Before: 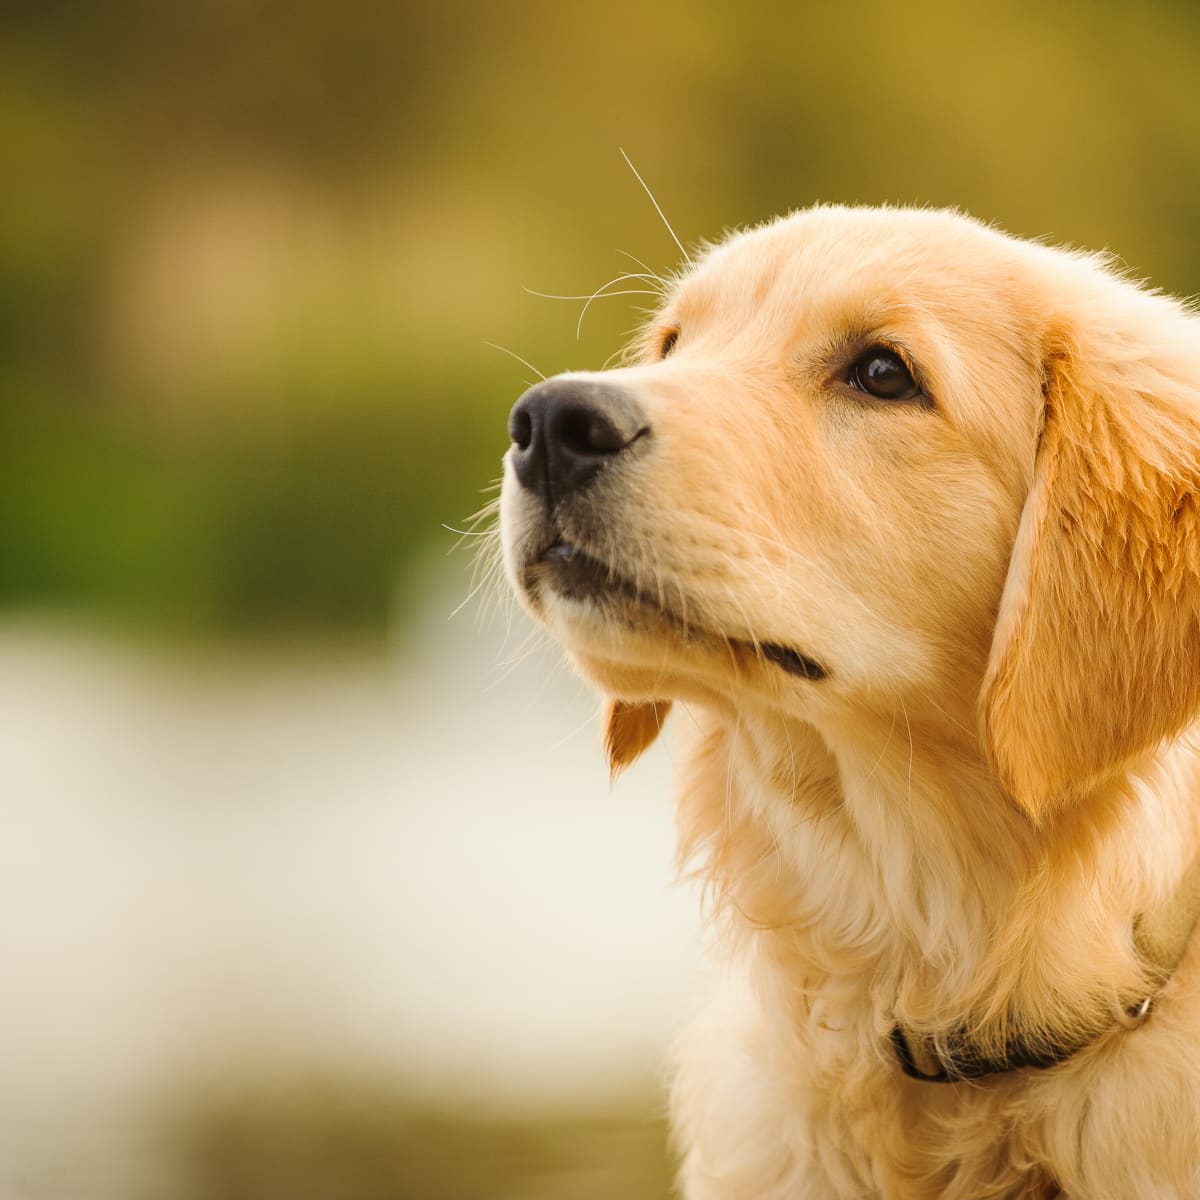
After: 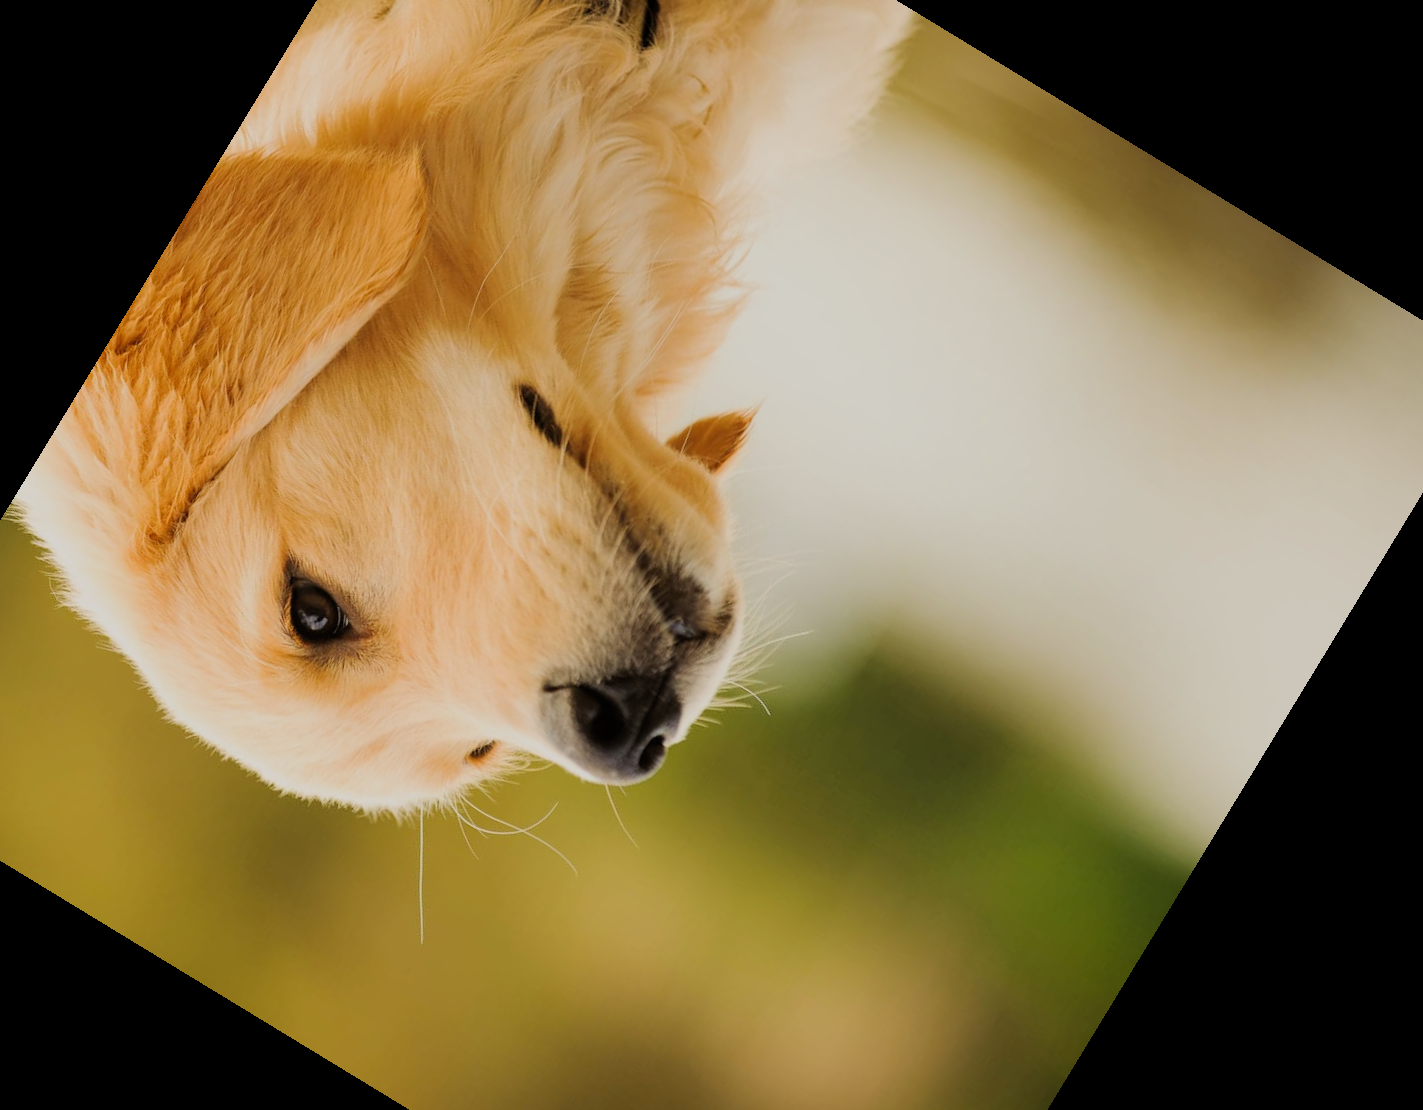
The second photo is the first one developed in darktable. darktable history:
filmic rgb: black relative exposure -7.65 EV, white relative exposure 4.56 EV, hardness 3.61, contrast 1.05
color balance: on, module defaults
crop and rotate: angle 148.68°, left 9.111%, top 15.603%, right 4.588%, bottom 17.041%
